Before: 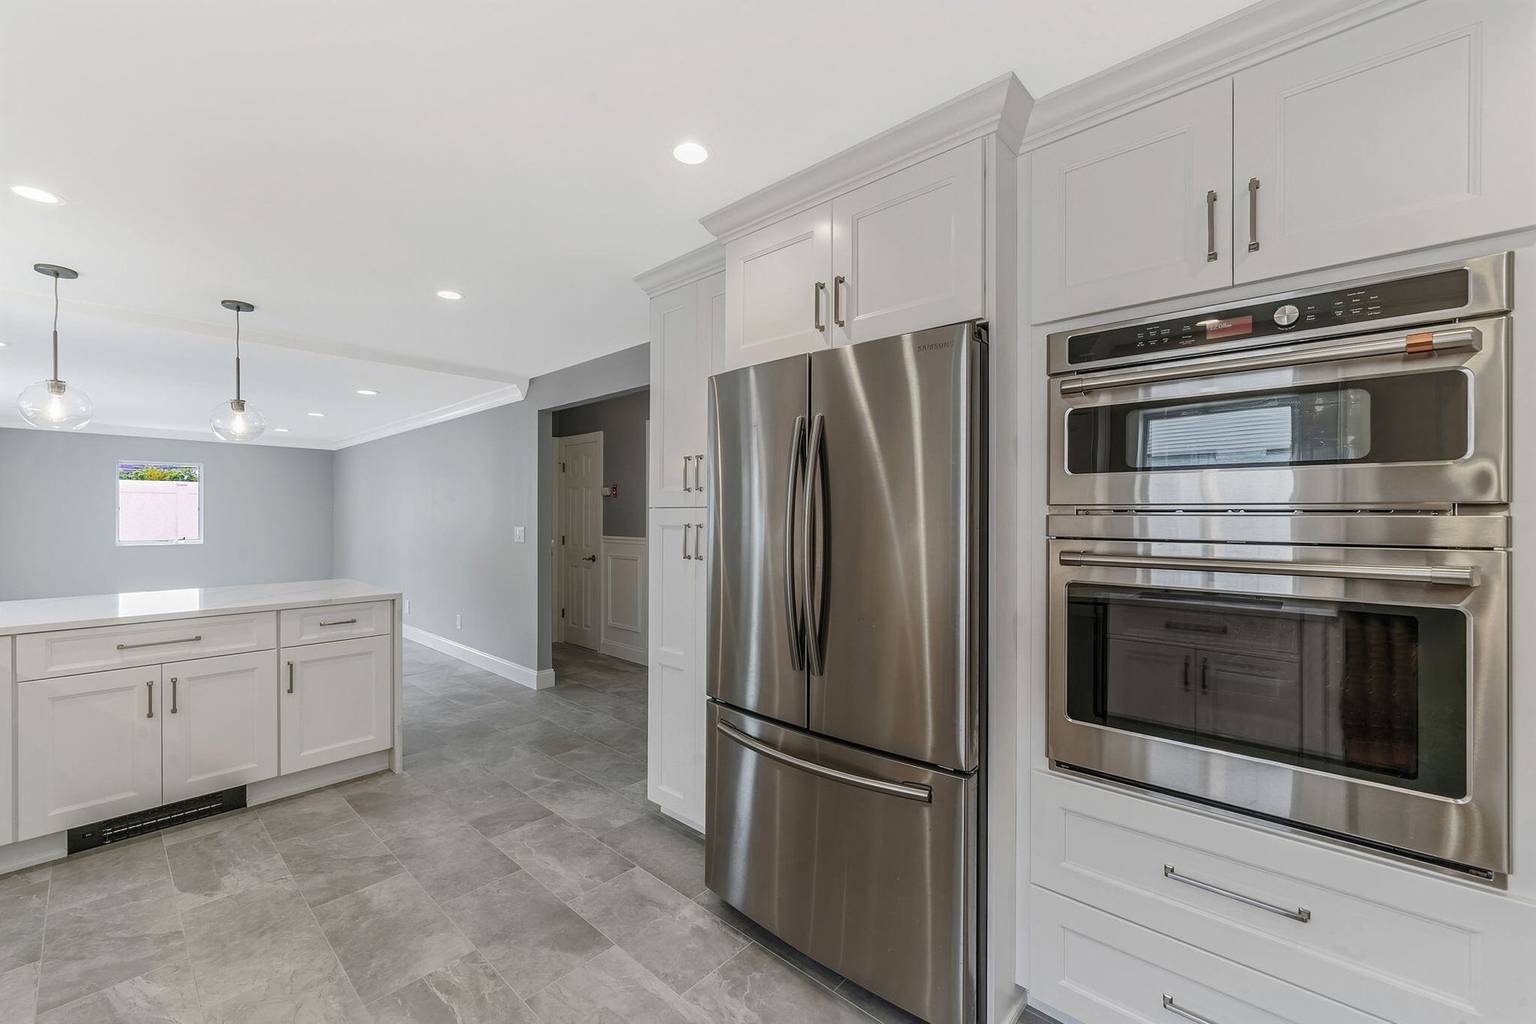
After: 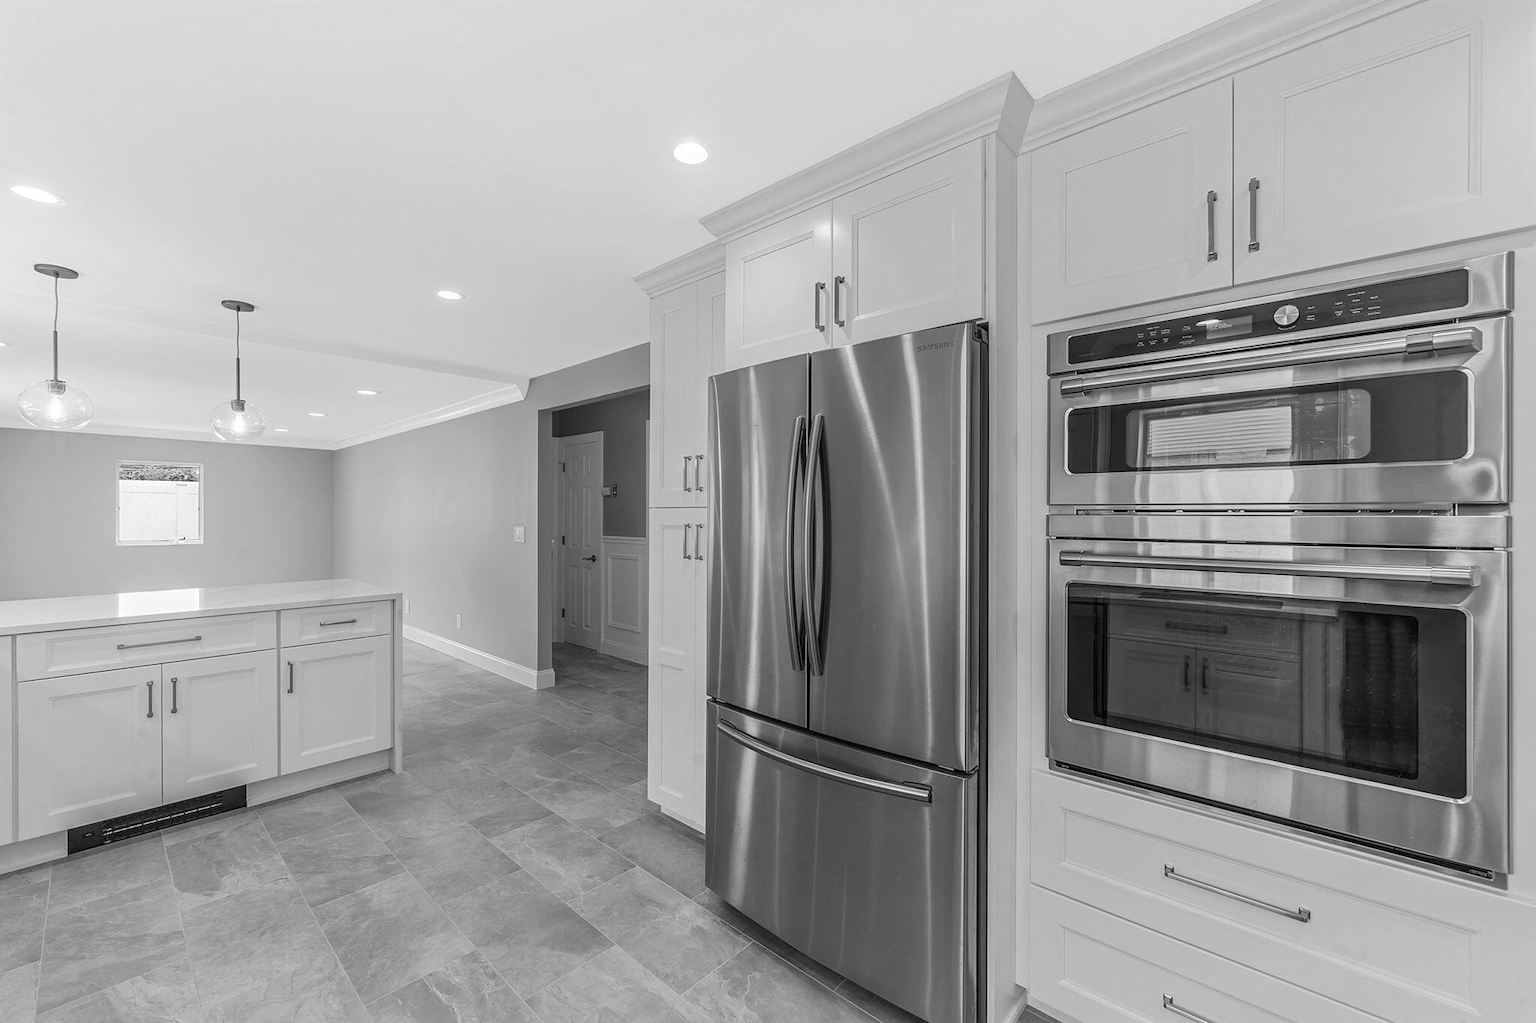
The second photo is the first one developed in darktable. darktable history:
monochrome: a 79.32, b 81.83, size 1.1
exposure: black level correction 0, exposure 1 EV, compensate exposure bias true, compensate highlight preservation false
